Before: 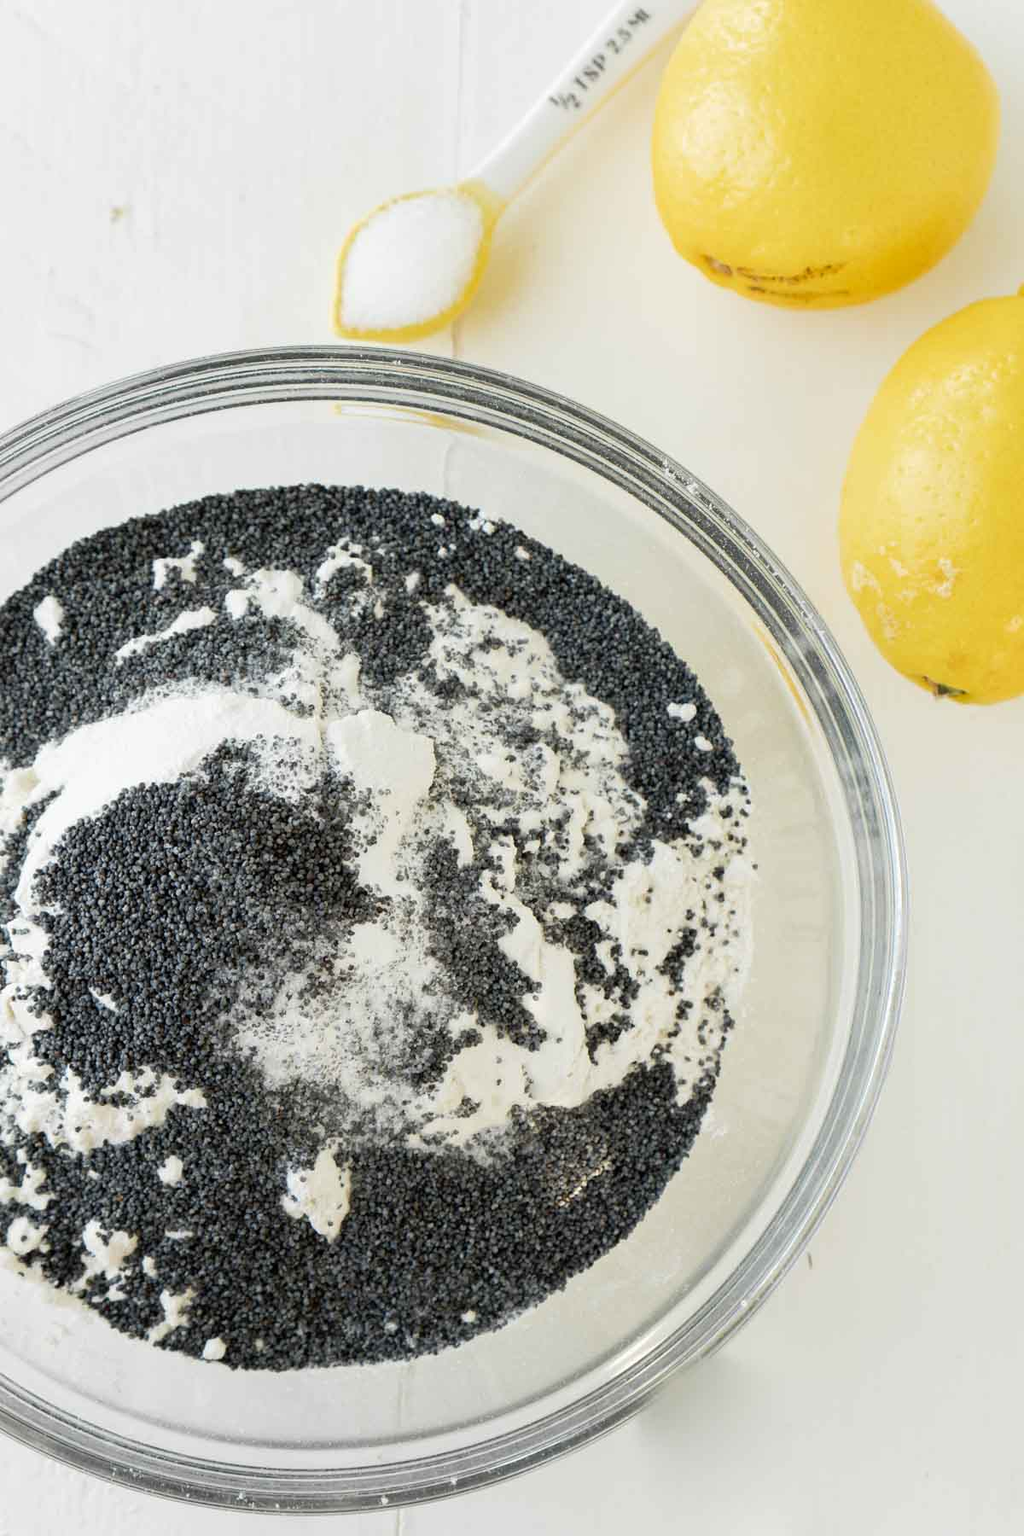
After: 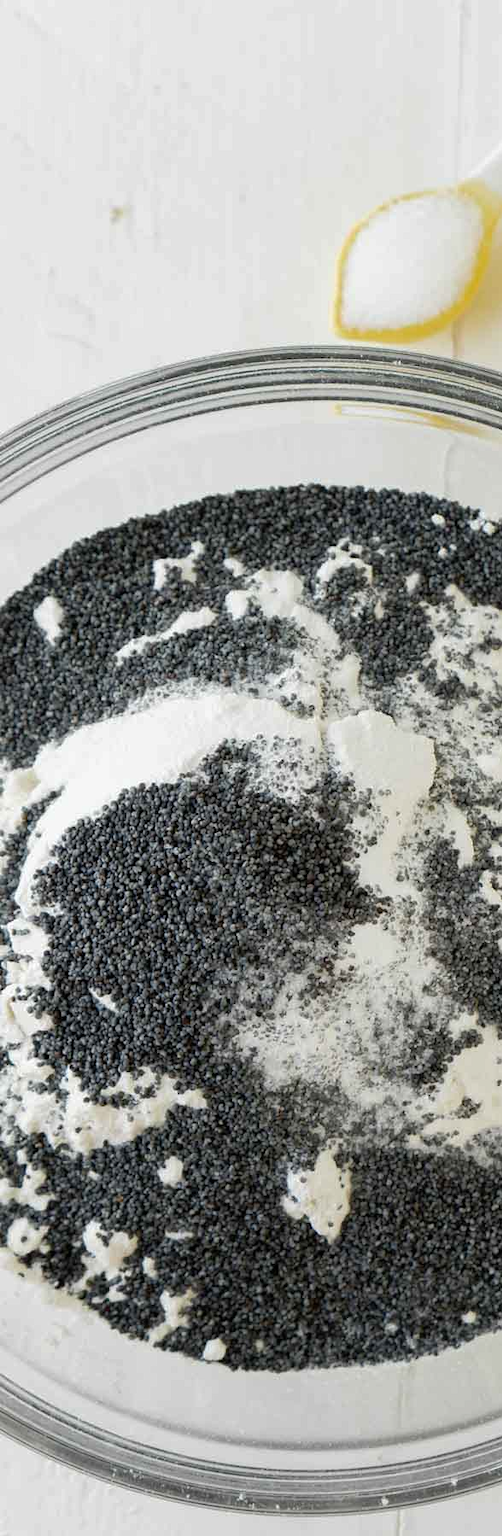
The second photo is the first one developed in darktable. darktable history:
base curve: curves: ch0 [(0, 0) (0.74, 0.67) (1, 1)]
crop and rotate: left 0%, top 0%, right 50.845%
